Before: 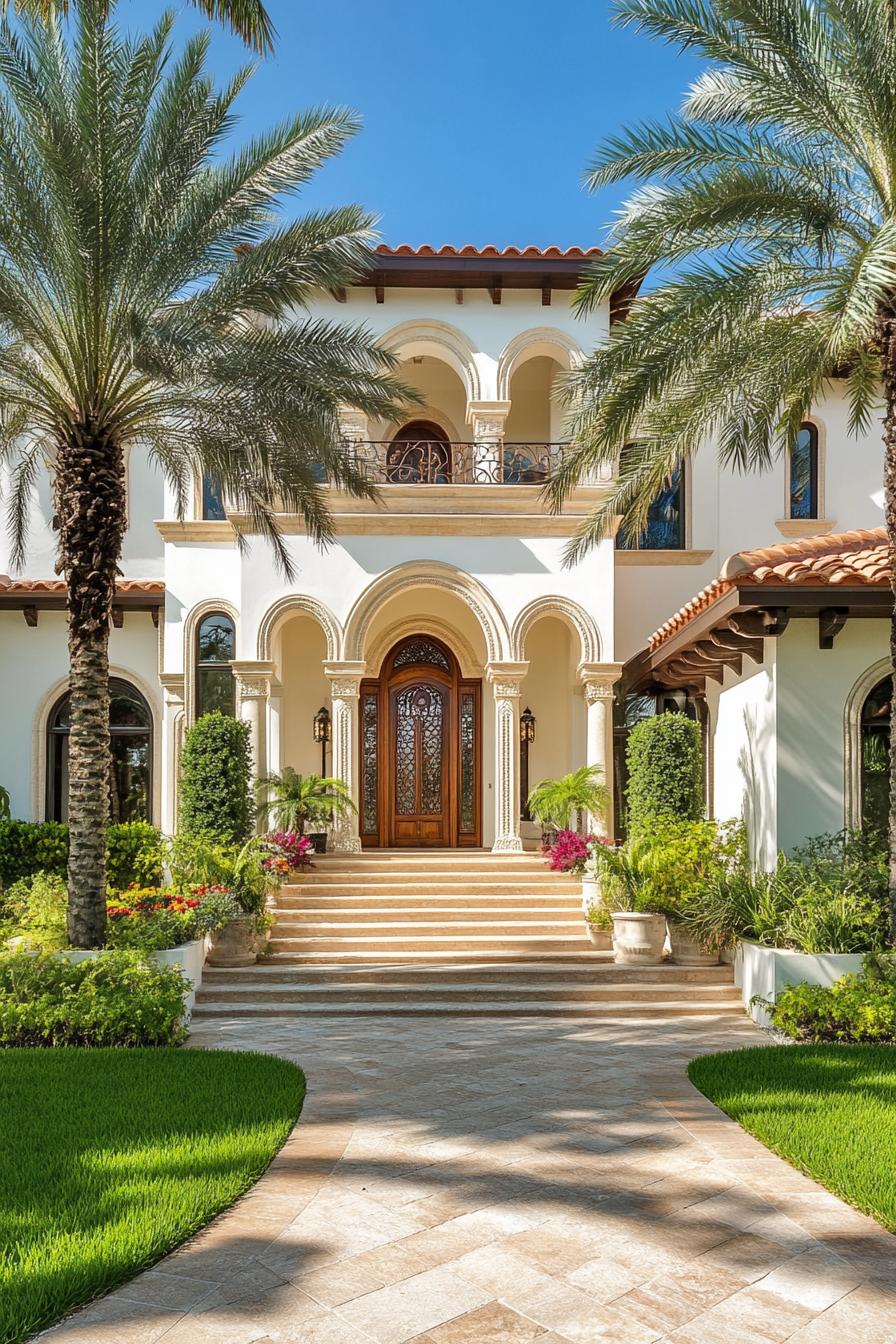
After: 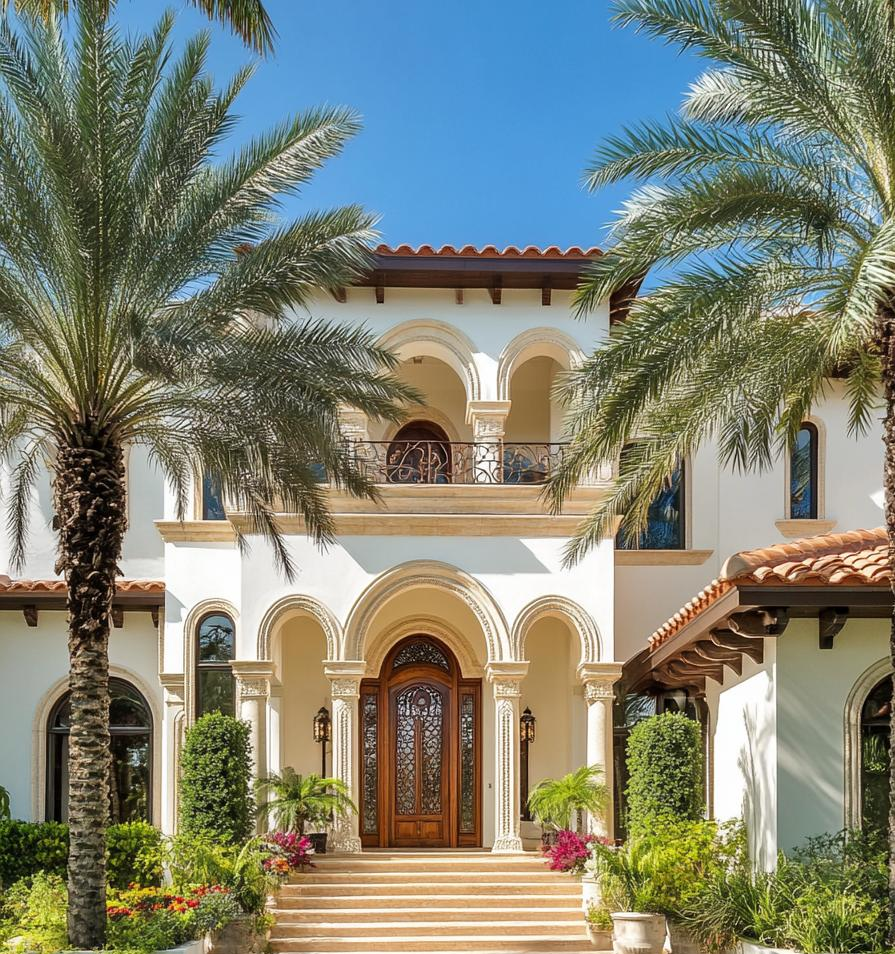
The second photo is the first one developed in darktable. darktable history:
crop: right 0.001%, bottom 28.956%
